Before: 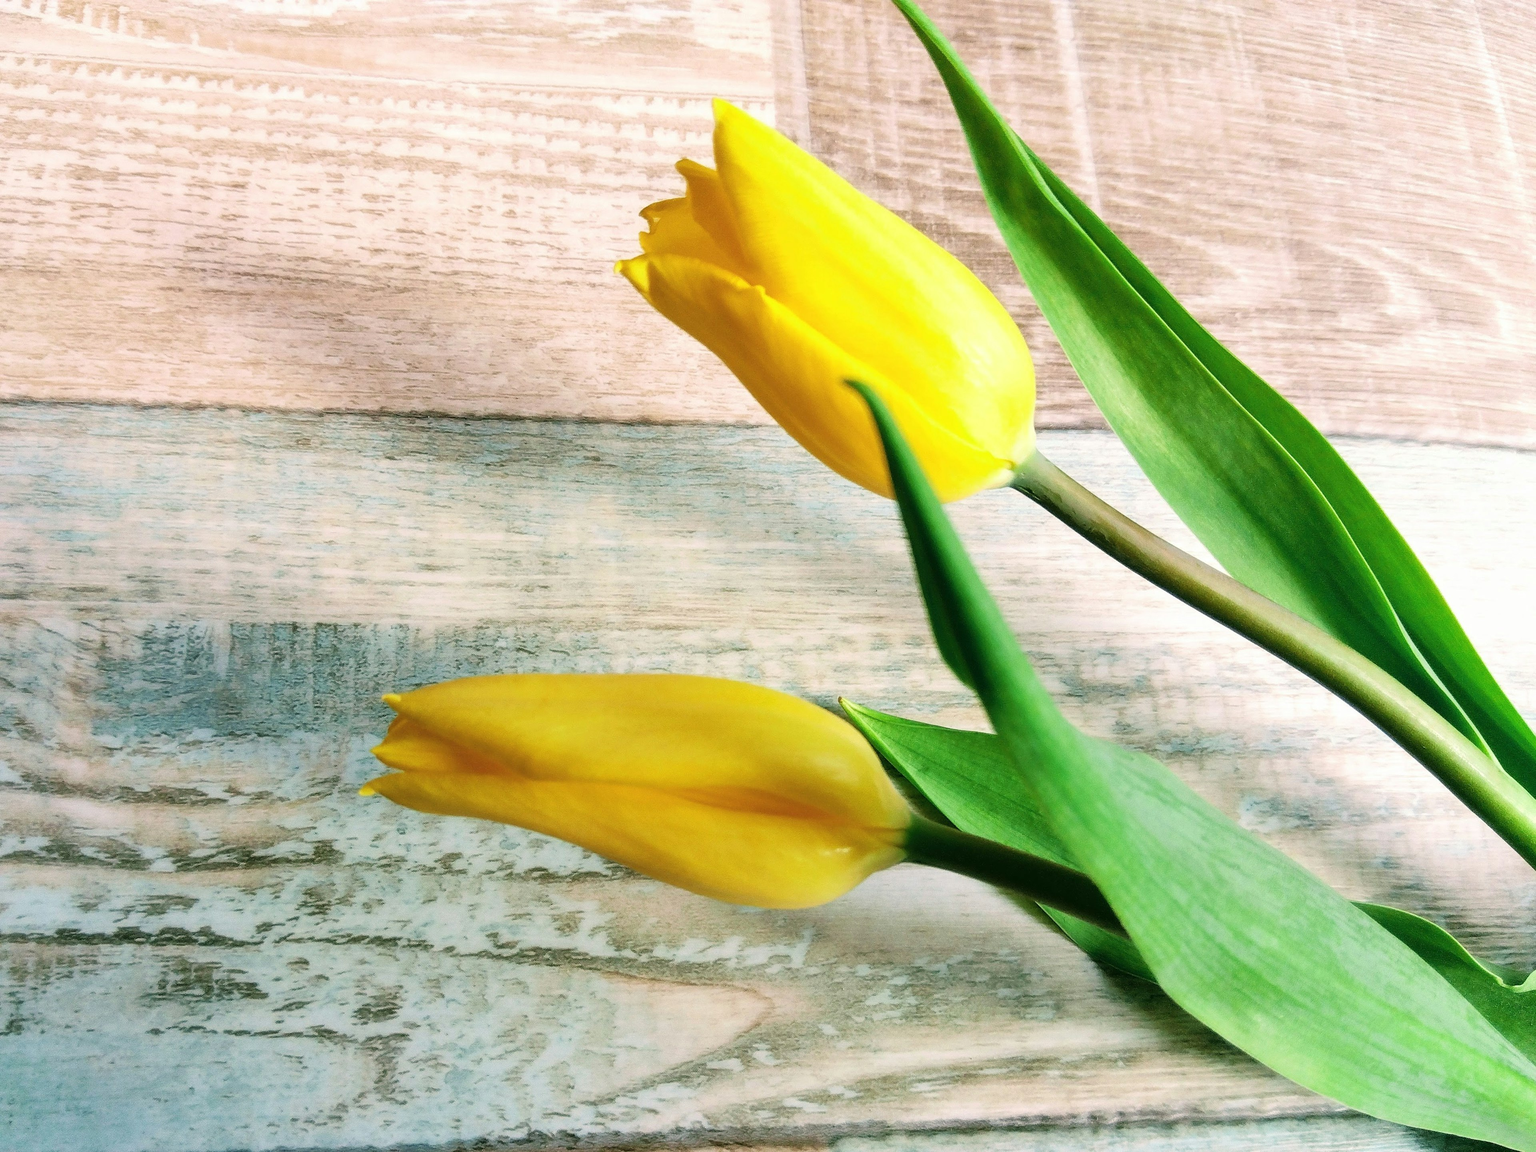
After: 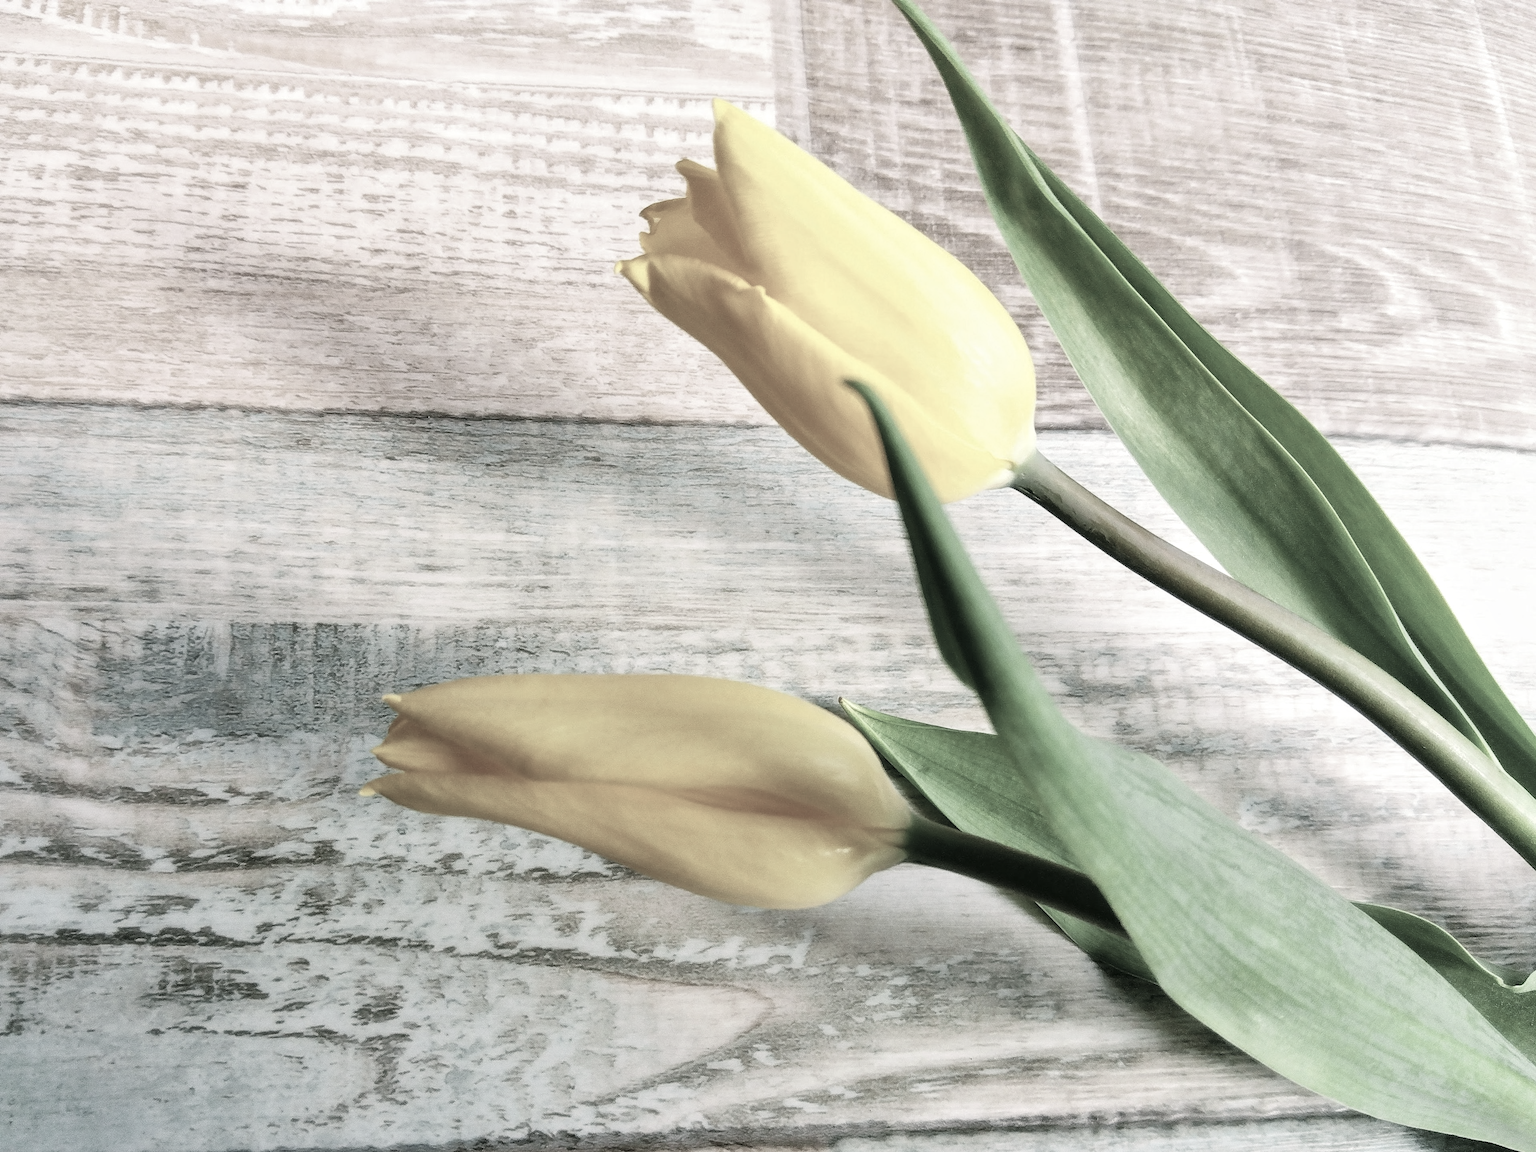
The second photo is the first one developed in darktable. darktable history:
local contrast: mode bilateral grid, contrast 20, coarseness 50, detail 119%, midtone range 0.2
color correction: highlights b* -0.006, saturation 0.282
